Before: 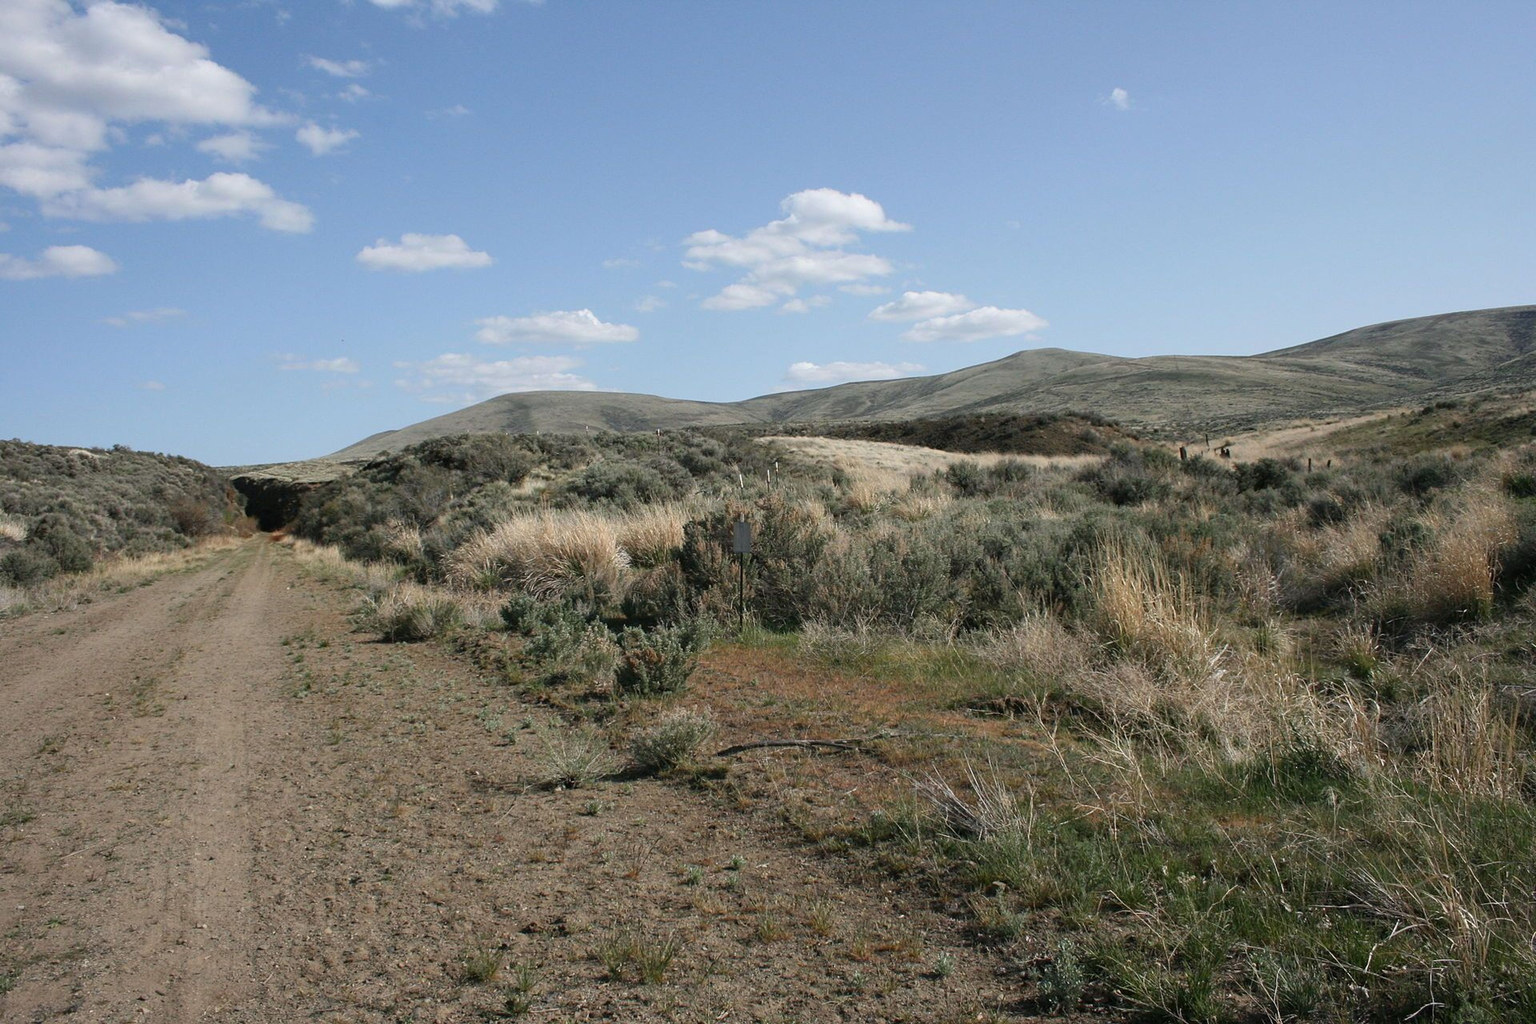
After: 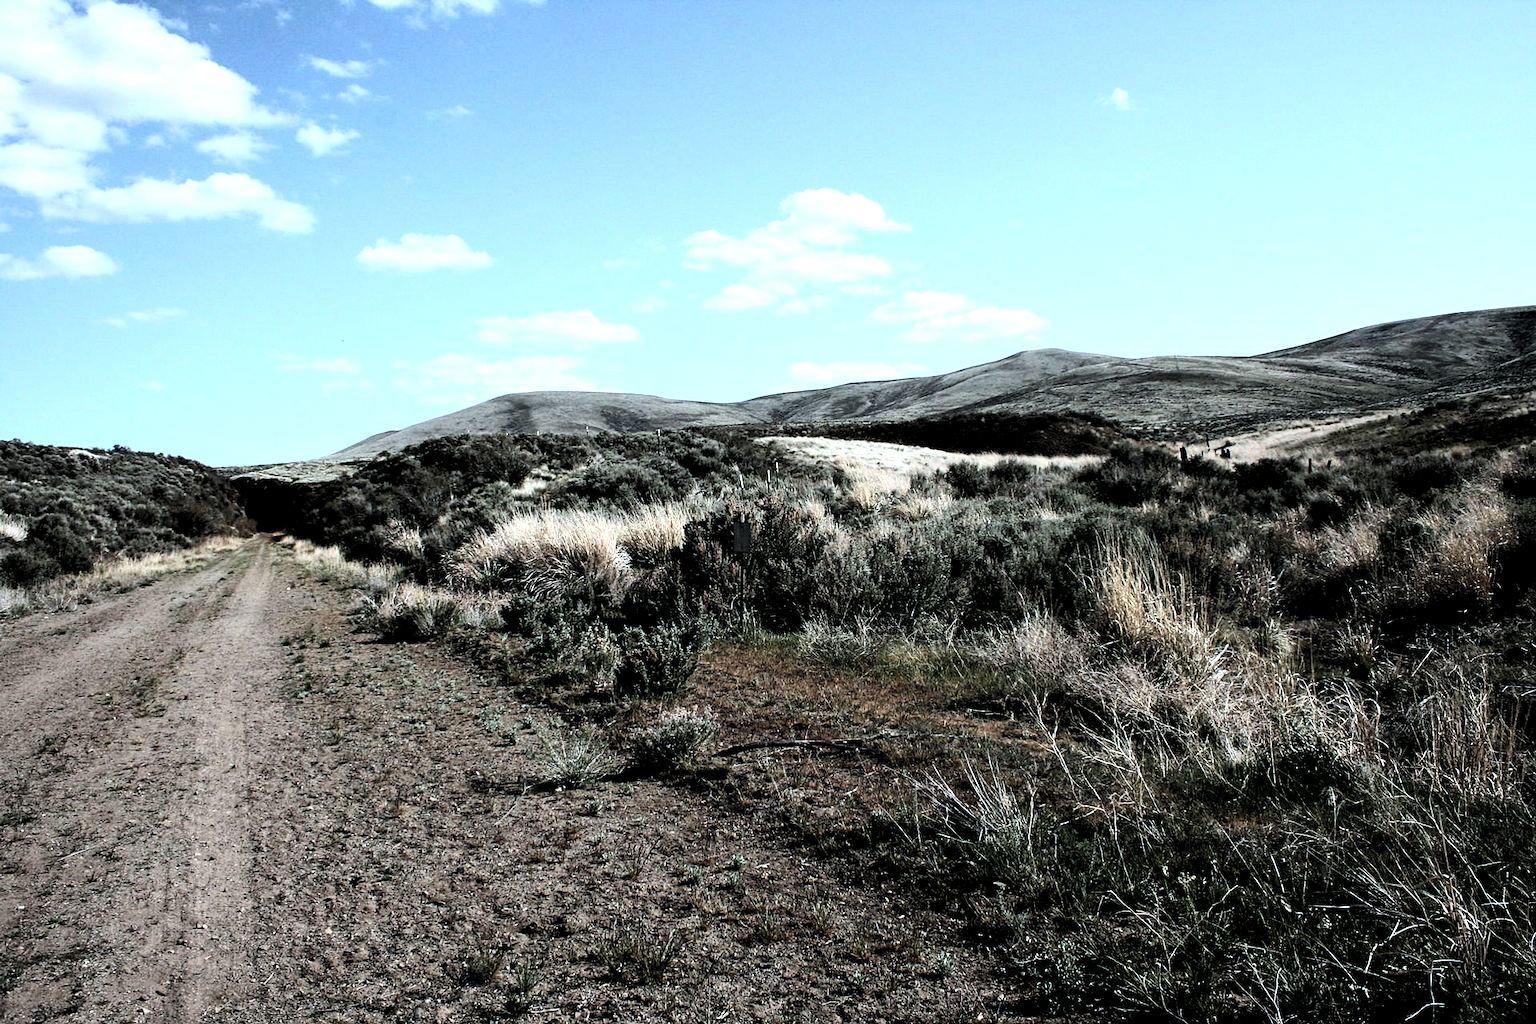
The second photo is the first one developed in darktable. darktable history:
sharpen: radius 1.559, amount 0.373, threshold 1.271
color correction: highlights a* -4.18, highlights b* -10.81
tone equalizer: on, module defaults
contrast brightness saturation: contrast 0.39, brightness 0.1
levels: levels [0.182, 0.542, 0.902]
